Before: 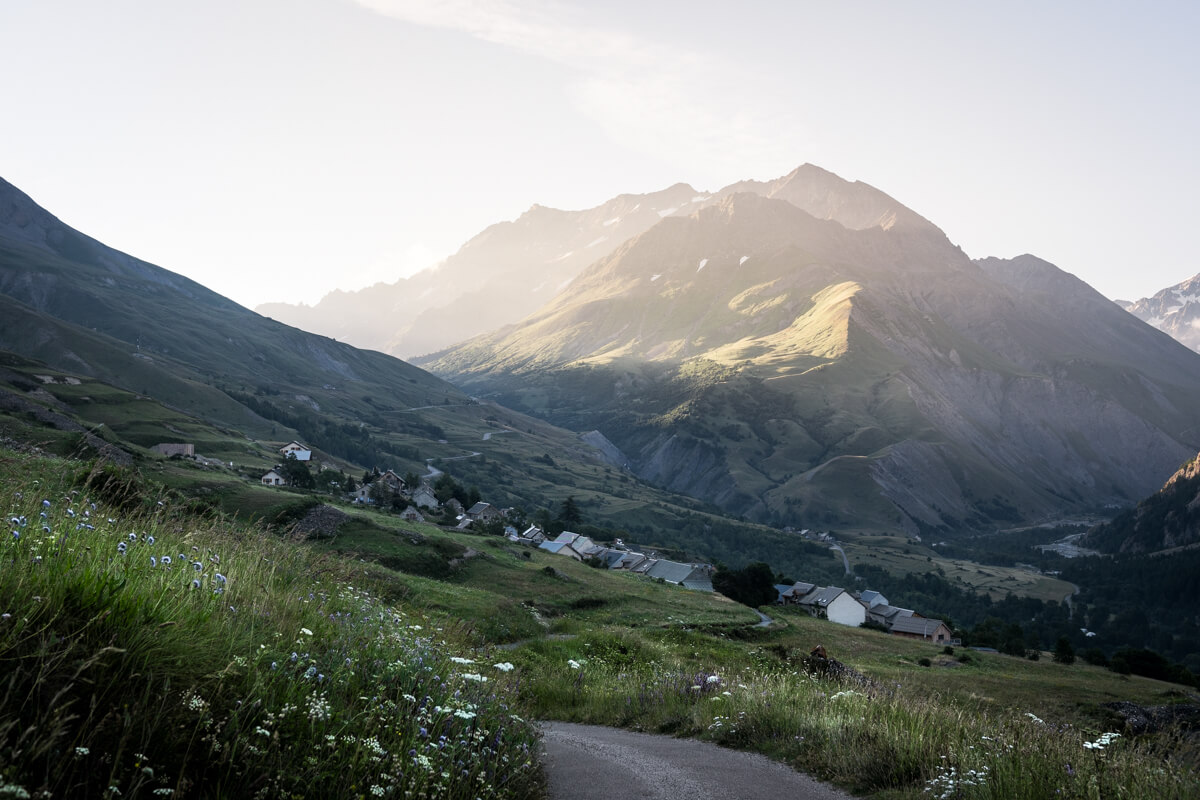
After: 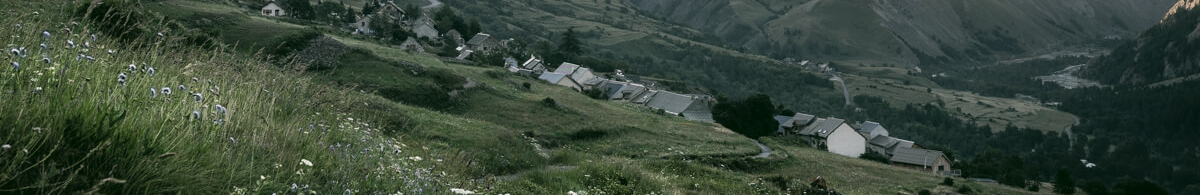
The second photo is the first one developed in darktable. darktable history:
color correction: highlights a* 4.46, highlights b* 4.94, shadows a* -8.22, shadows b* 4.73
crop and rotate: top 58.686%, bottom 16.935%
shadows and highlights: shadows 31.91, highlights -32.65, soften with gaussian
contrast brightness saturation: contrast -0.056, saturation -0.401
